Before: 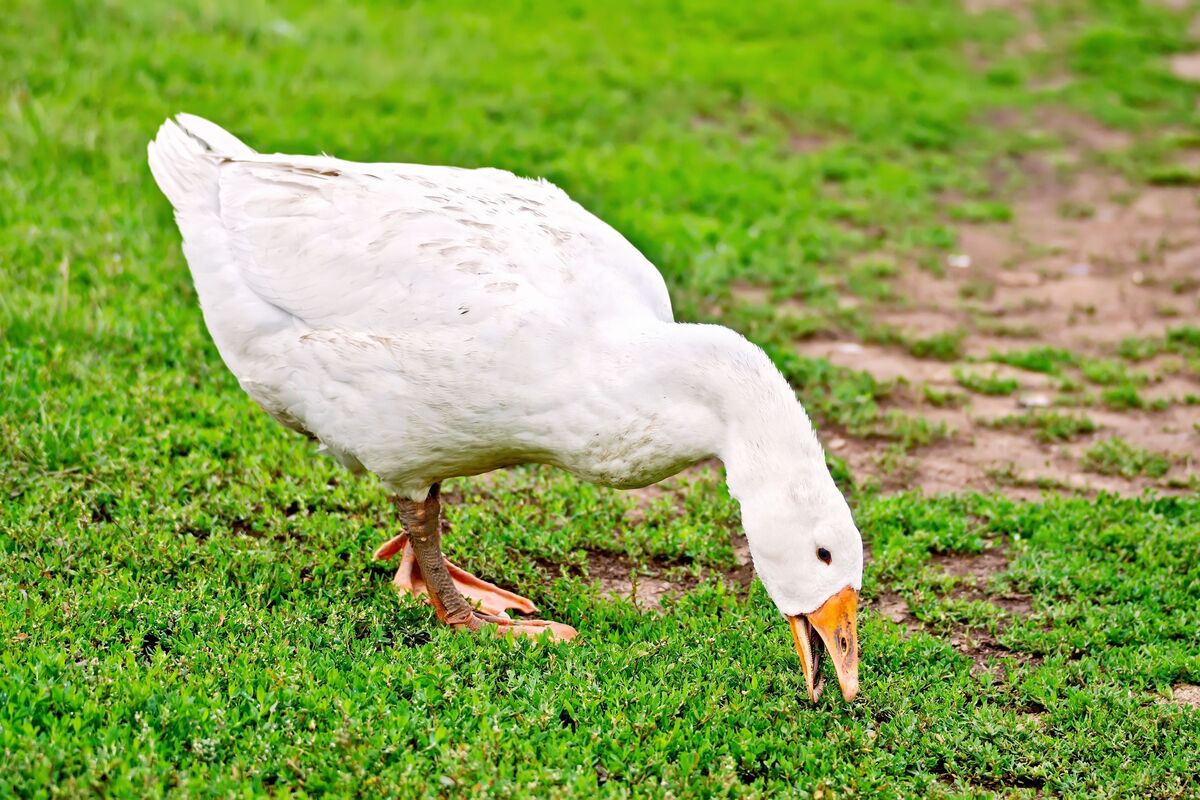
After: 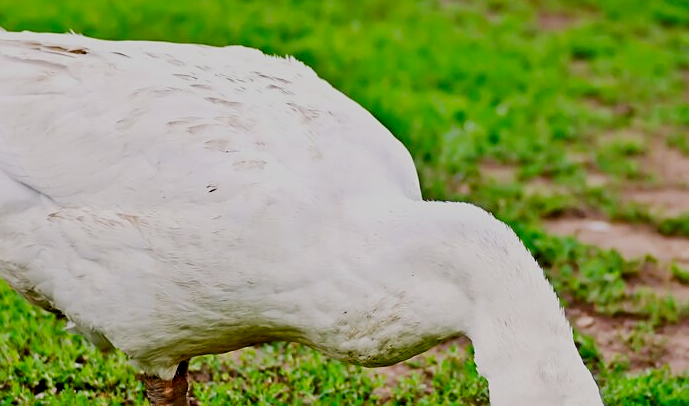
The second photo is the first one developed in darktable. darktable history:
contrast brightness saturation: contrast 0.068, brightness -0.139, saturation 0.111
filmic rgb: black relative exposure -7.65 EV, white relative exposure 4.56 EV, hardness 3.61
sharpen: radius 1.851, amount 0.402, threshold 1.141
exposure: compensate highlight preservation false
crop: left 21.032%, top 15.262%, right 21.469%, bottom 33.933%
